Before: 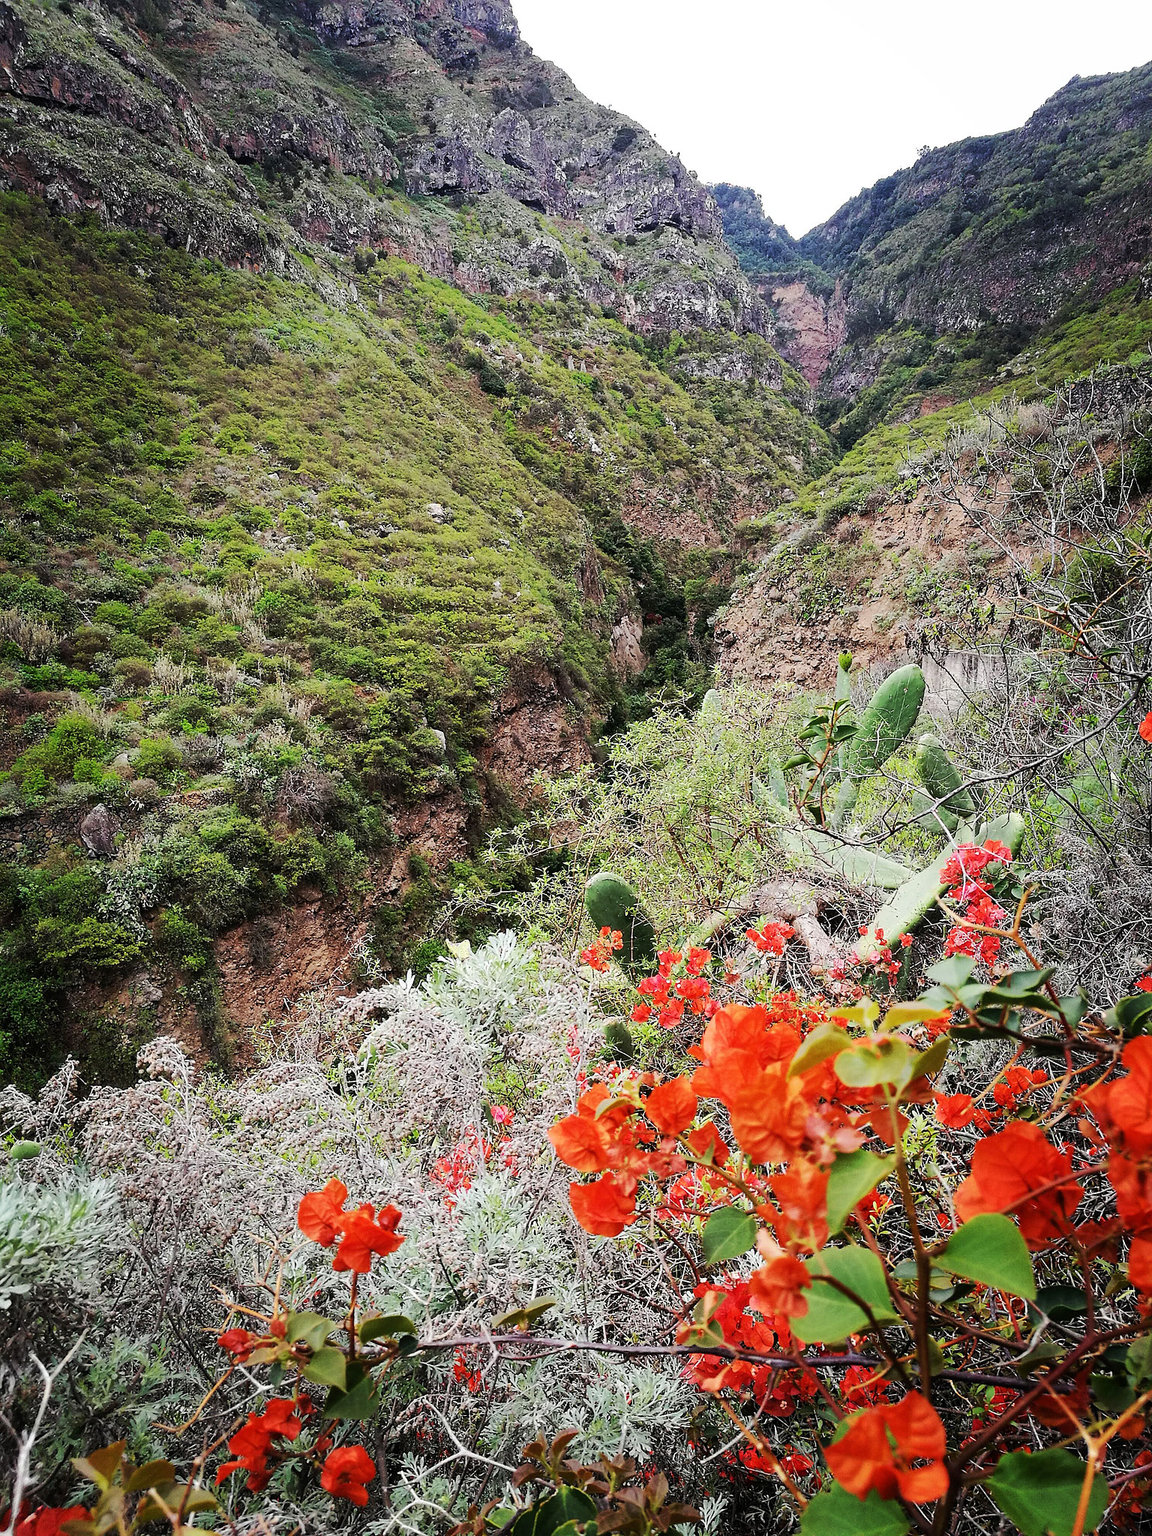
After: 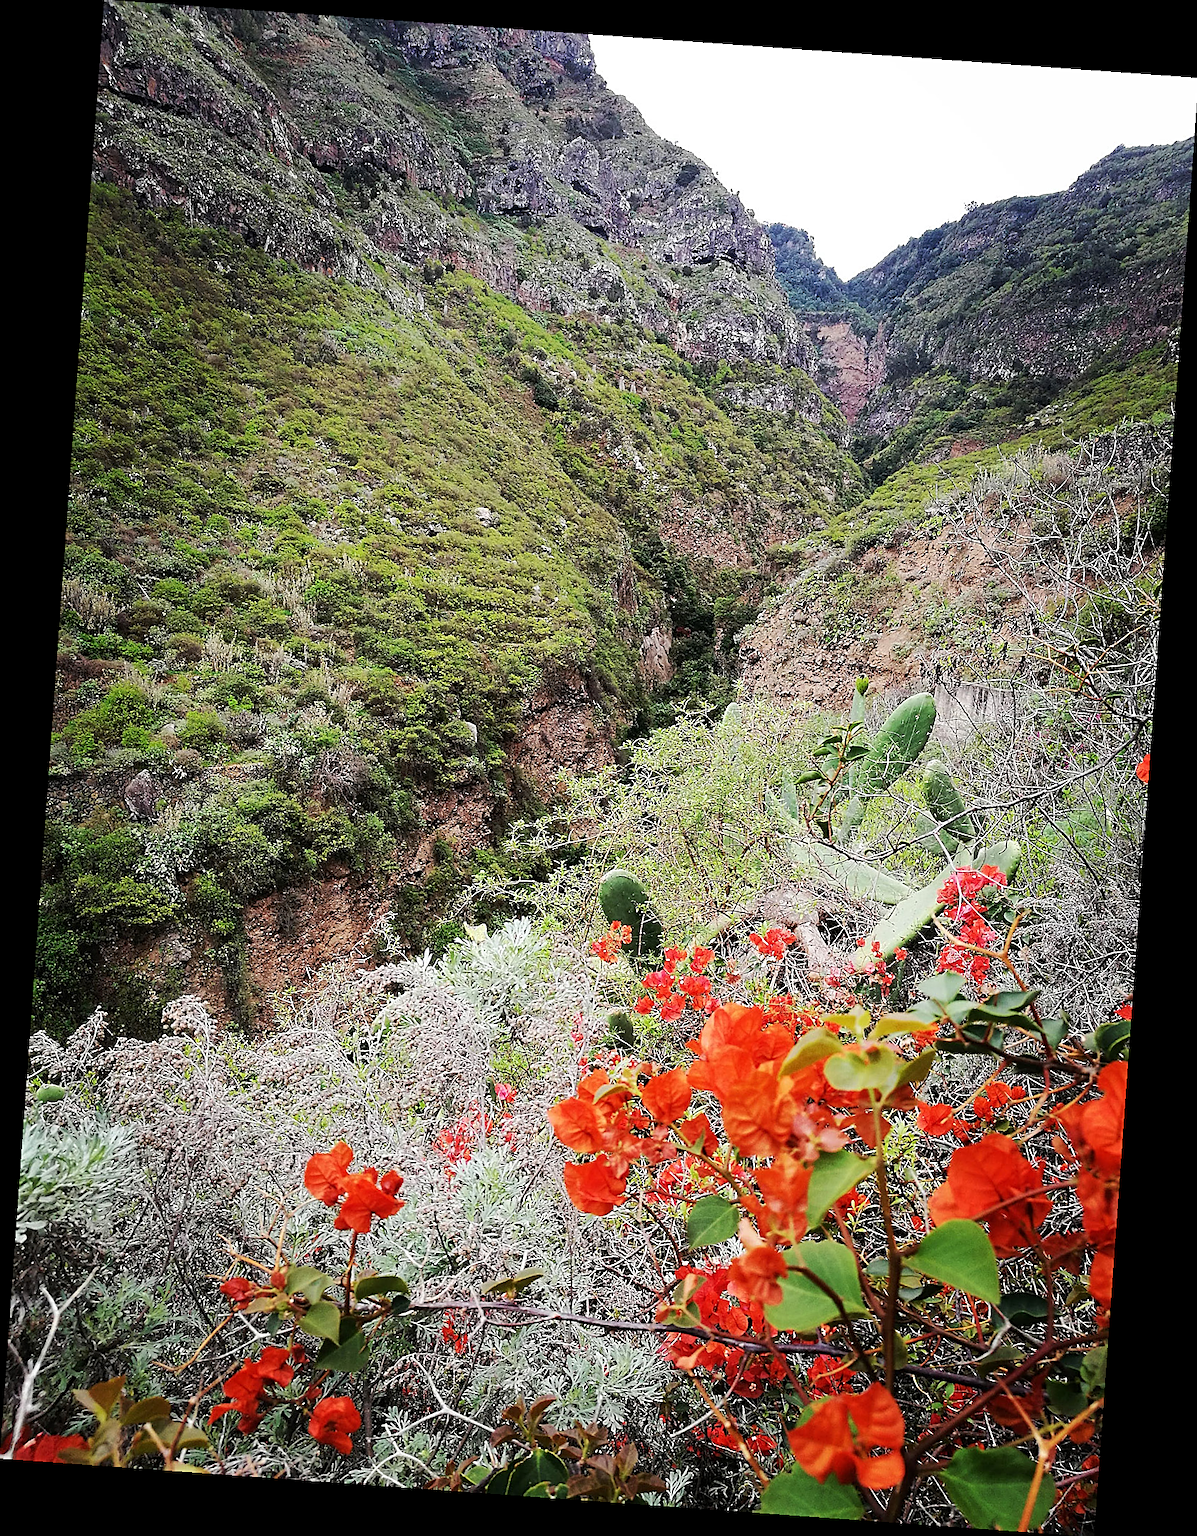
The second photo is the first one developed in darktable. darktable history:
sharpen: on, module defaults
rotate and perspective: rotation 4.1°, automatic cropping off
